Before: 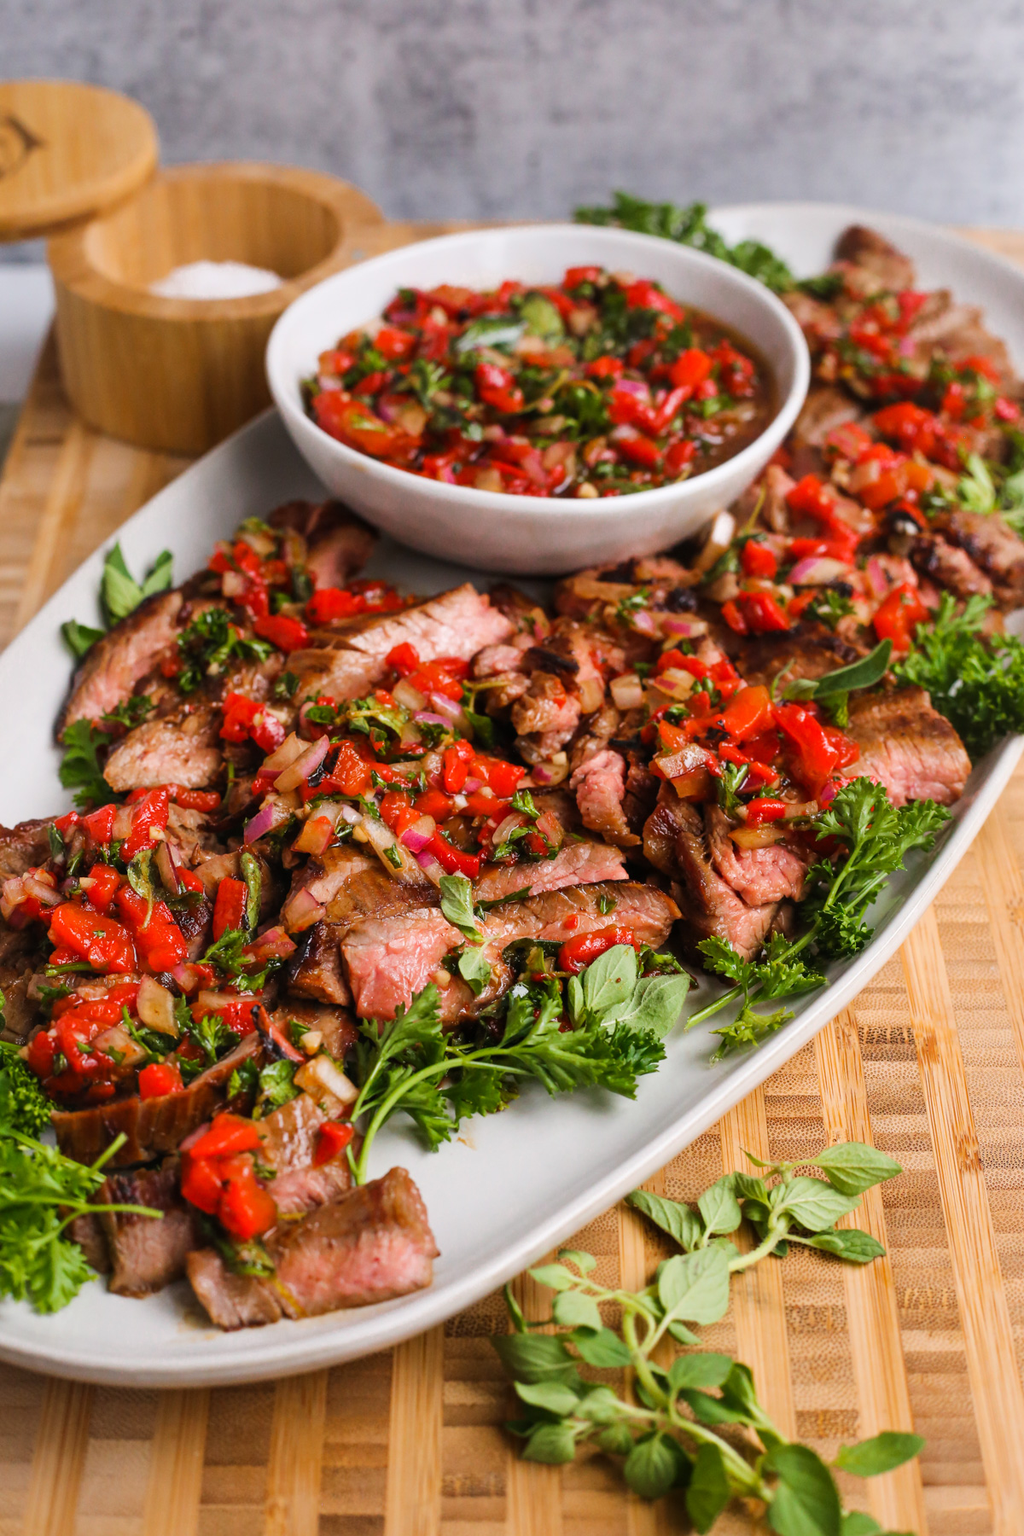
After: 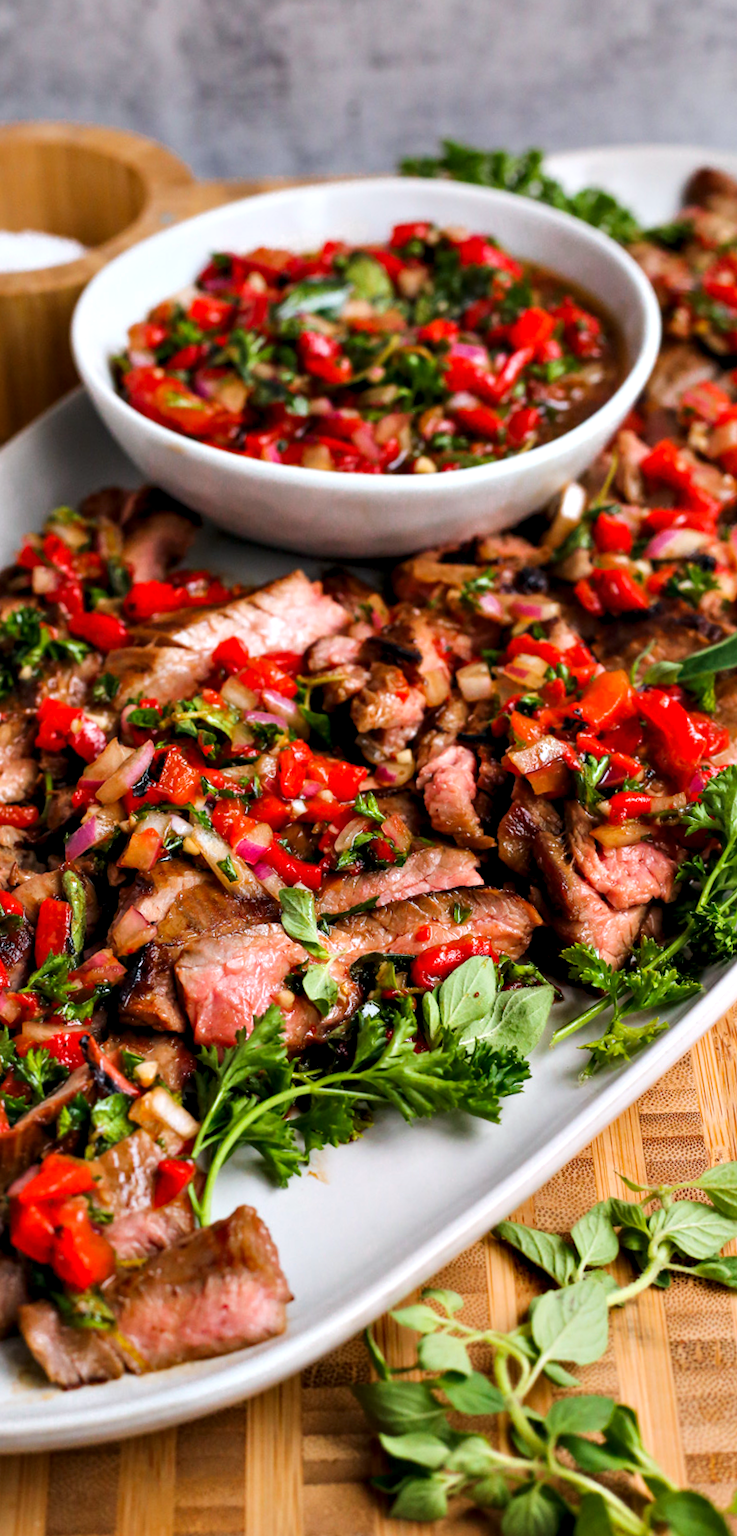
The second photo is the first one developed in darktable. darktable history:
contrast equalizer: octaves 7, y [[0.528, 0.548, 0.563, 0.562, 0.546, 0.526], [0.55 ×6], [0 ×6], [0 ×6], [0 ×6]]
crop and rotate: left 18.442%, right 15.508%
rotate and perspective: rotation -2°, crop left 0.022, crop right 0.978, crop top 0.049, crop bottom 0.951
